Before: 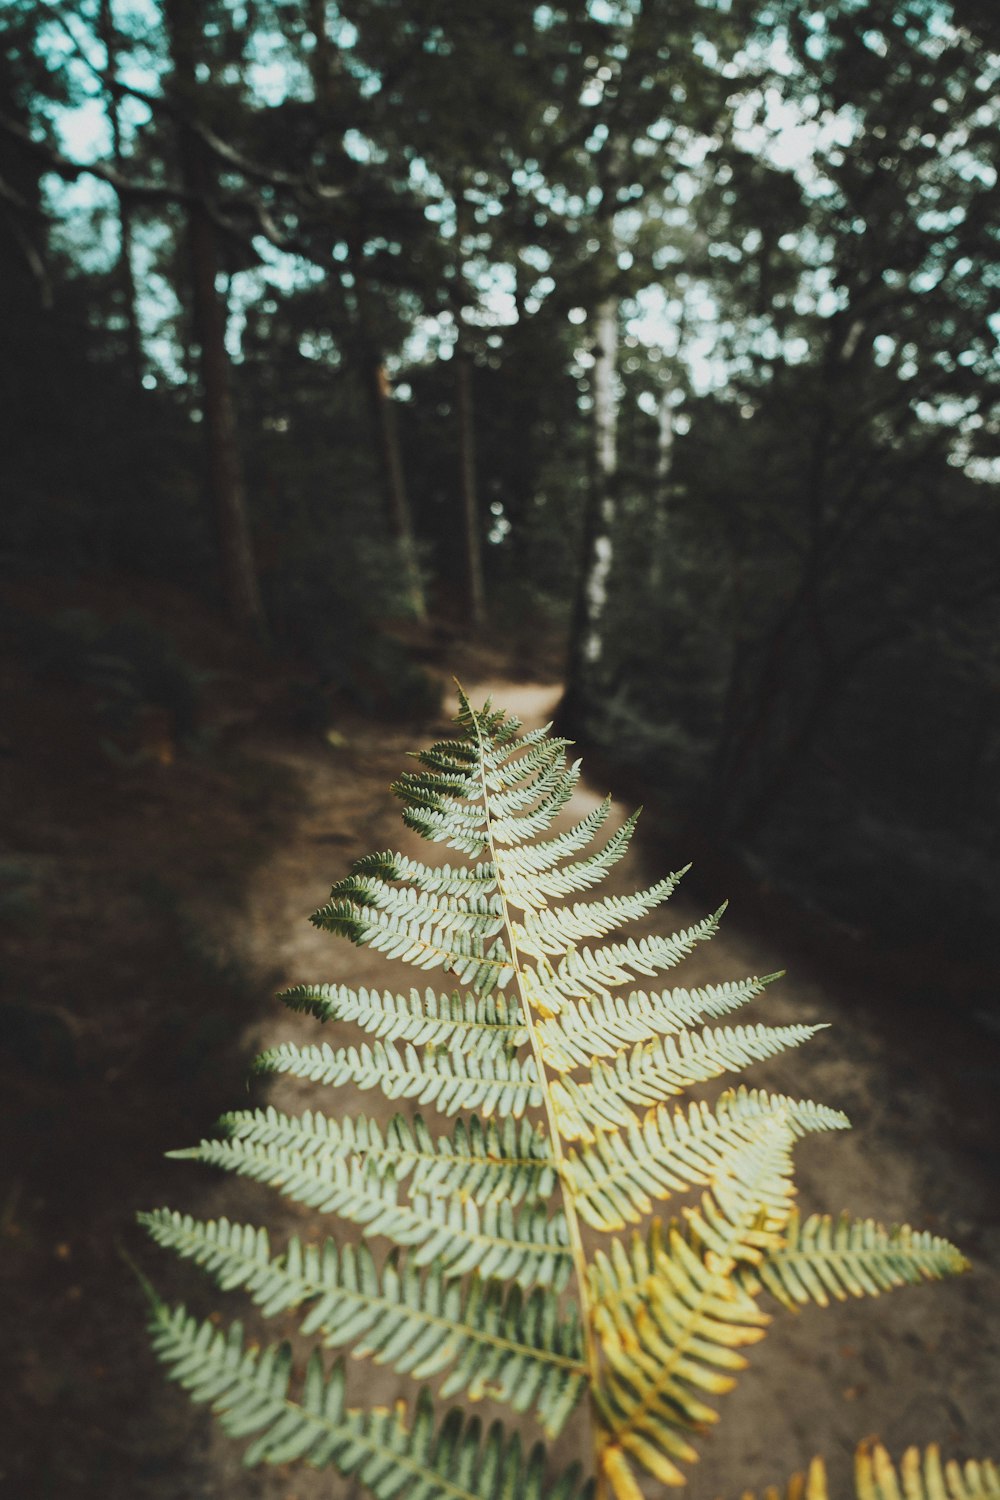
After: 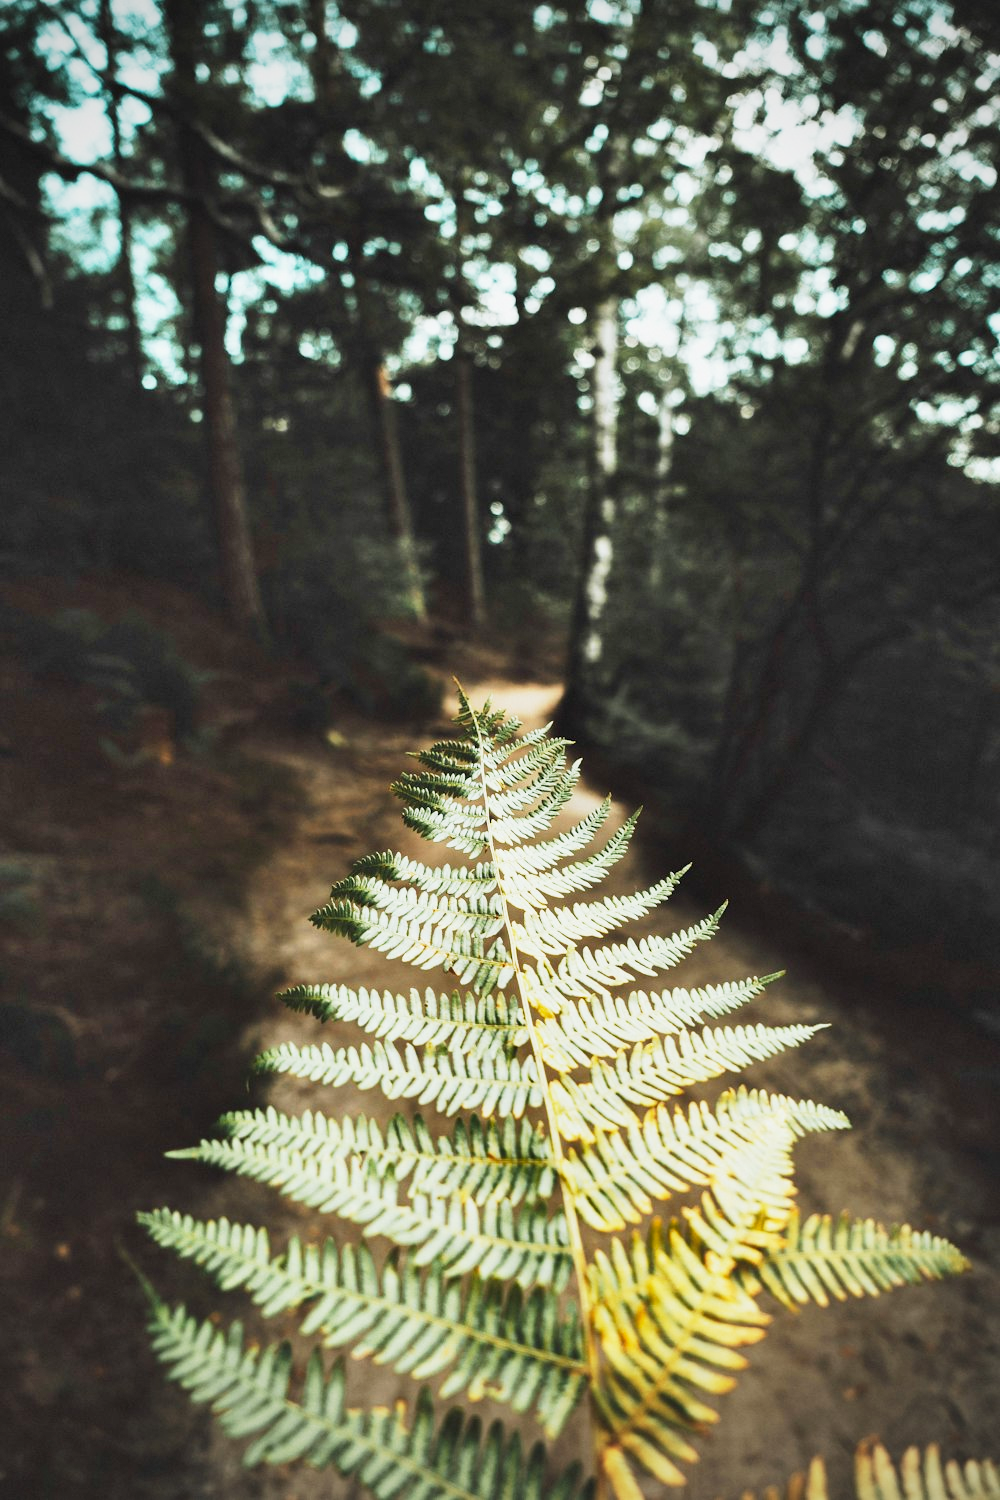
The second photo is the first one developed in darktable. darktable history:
vignetting: fall-off radius 61.24%
base curve: curves: ch0 [(0, 0) (0.005, 0.002) (0.193, 0.295) (0.399, 0.664) (0.75, 0.928) (1, 1)], preserve colors none
shadows and highlights: highlights color adjustment 49.91%, low approximation 0.01, soften with gaussian
